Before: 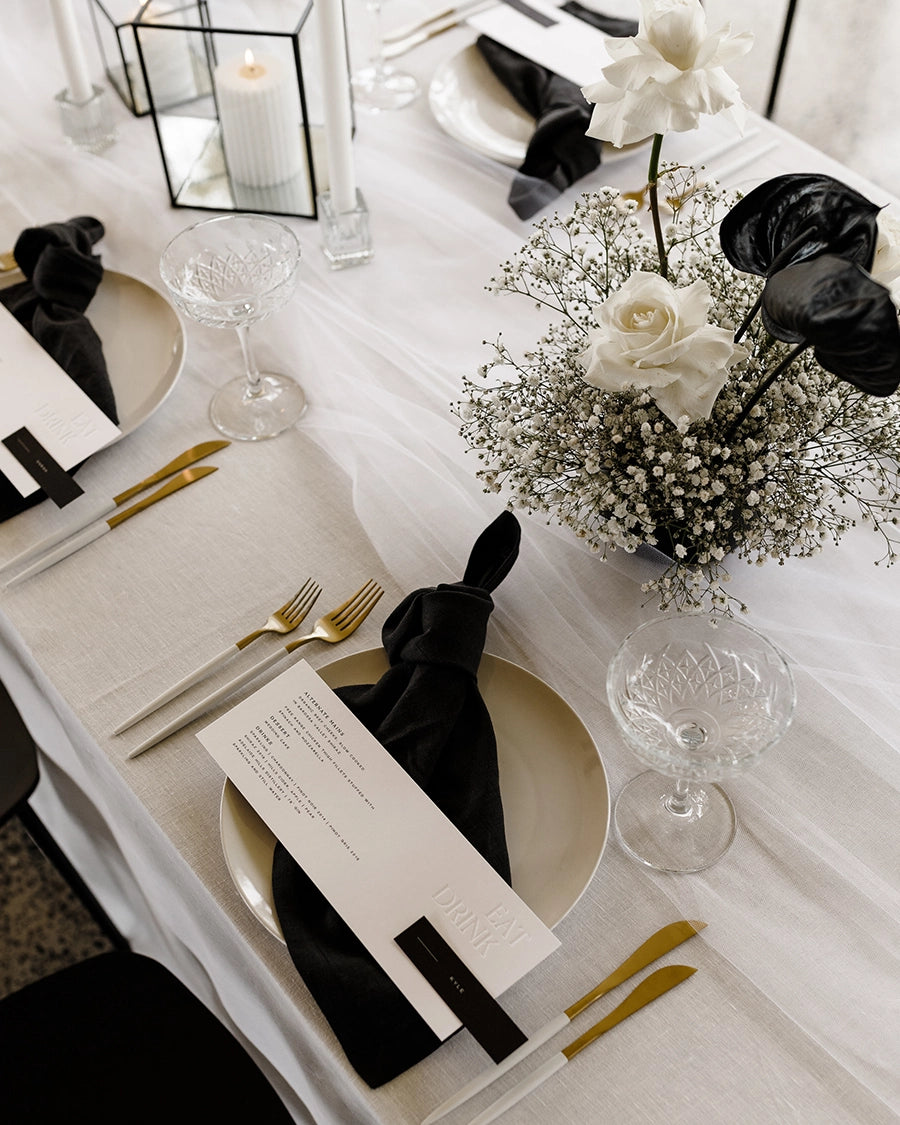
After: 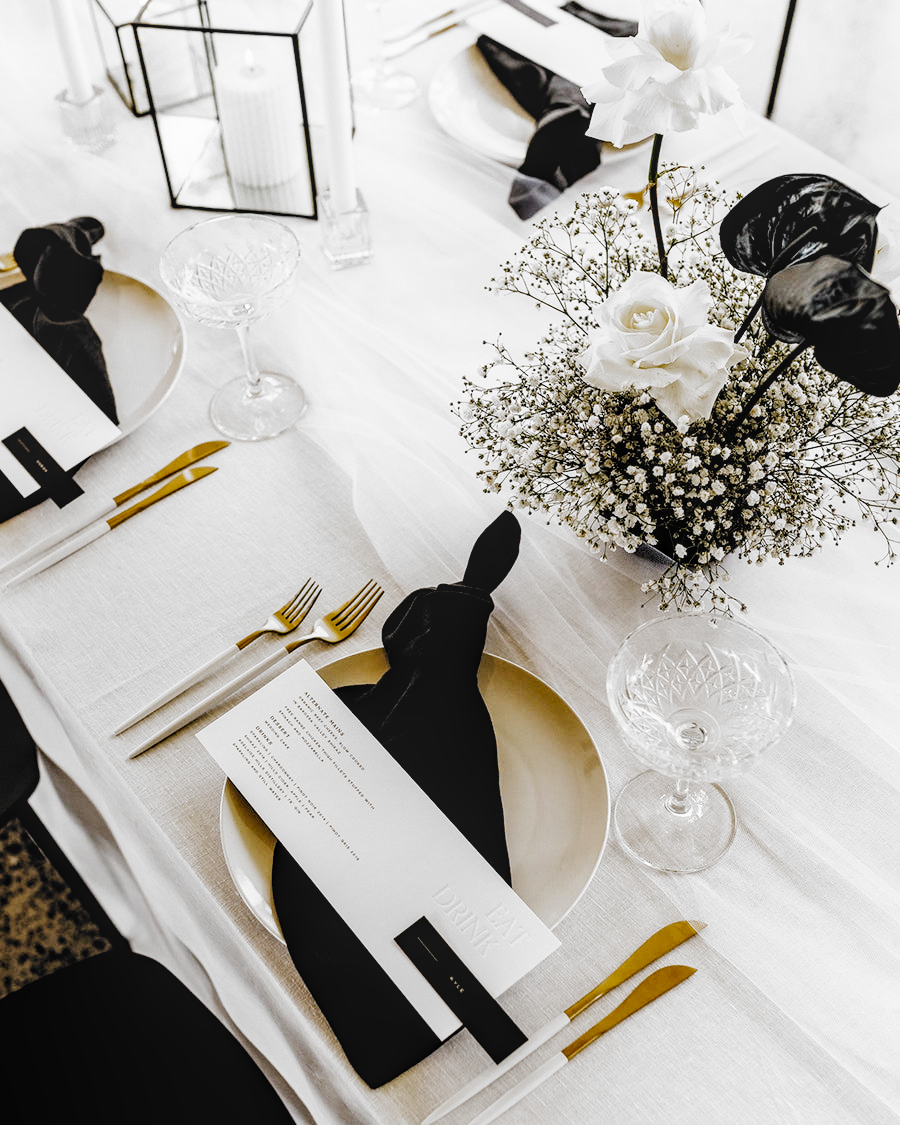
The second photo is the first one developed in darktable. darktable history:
exposure: black level correction 0.002, exposure 1 EV, compensate highlight preservation false
local contrast: on, module defaults
filmic rgb: black relative exposure -5.1 EV, white relative exposure 4 EV, hardness 2.89, contrast 1.3, highlights saturation mix -28.99%, add noise in highlights 0.002, preserve chrominance no, color science v3 (2019), use custom middle-gray values true, contrast in highlights soft
